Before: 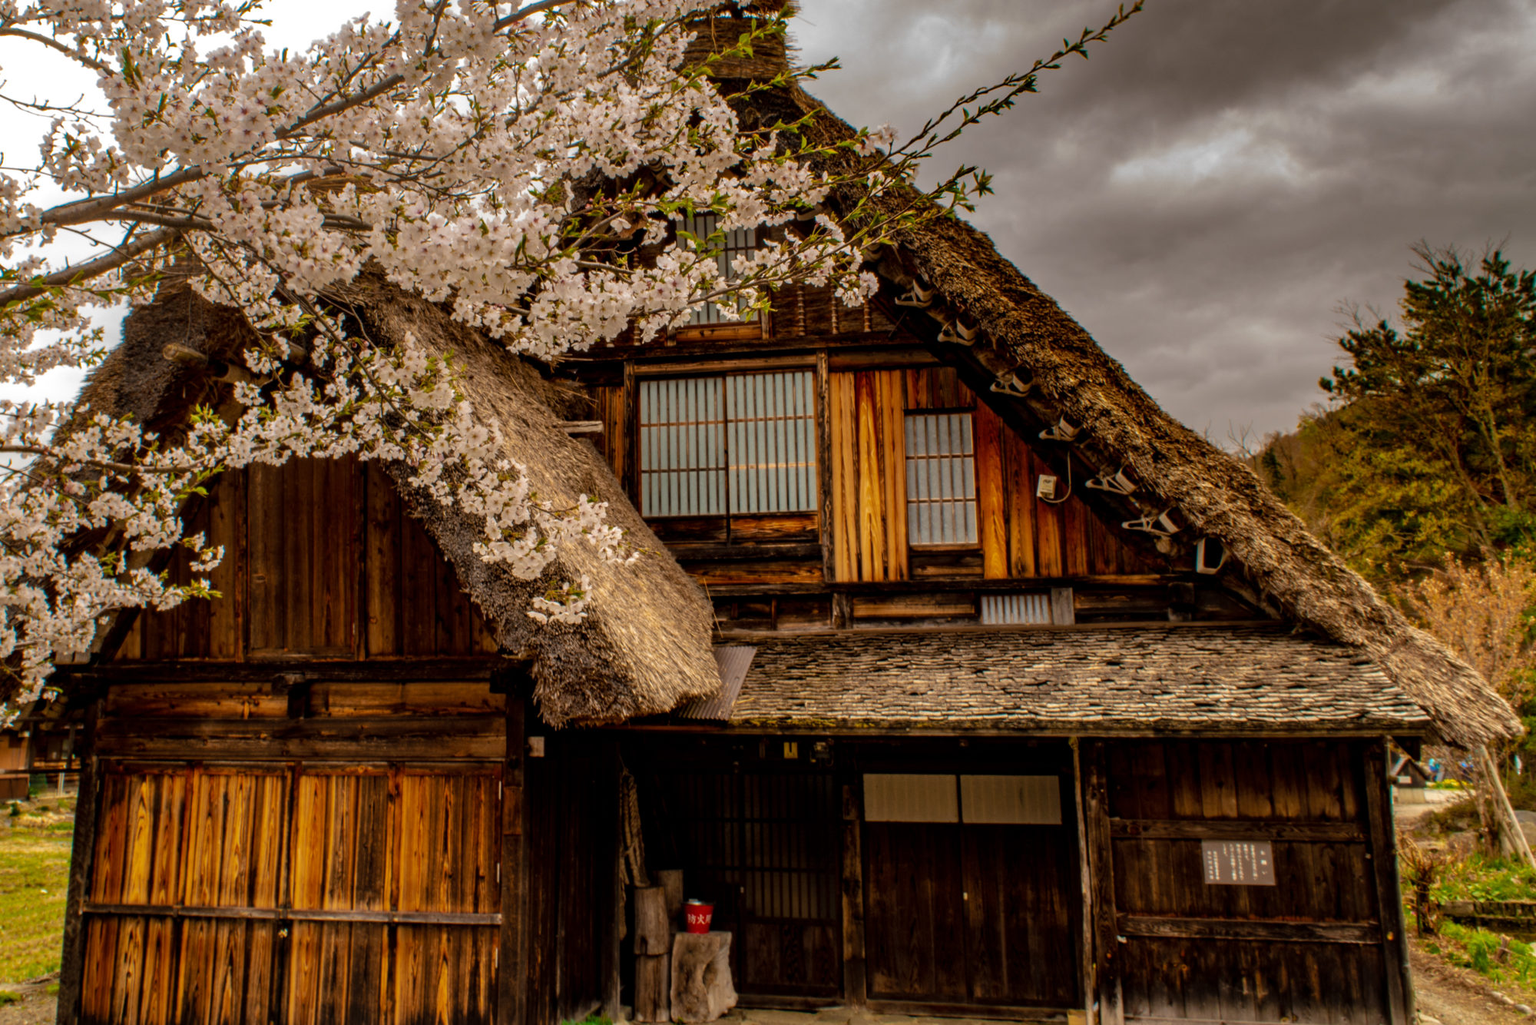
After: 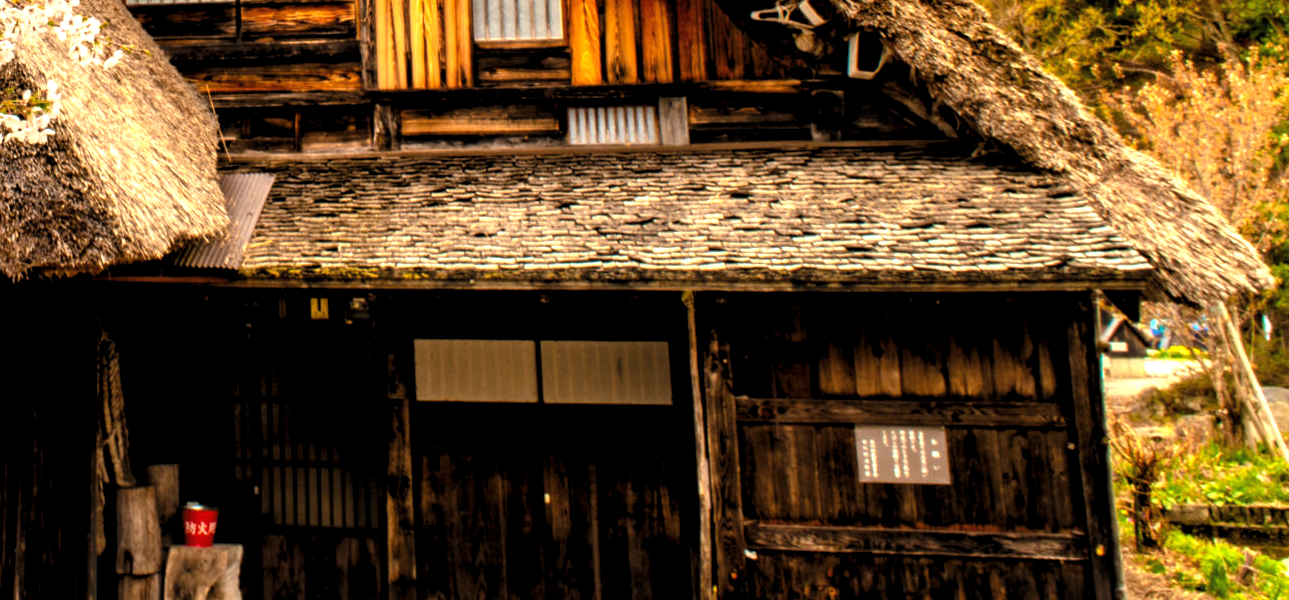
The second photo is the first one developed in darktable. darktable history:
crop and rotate: left 35.527%, top 50.086%, bottom 4.871%
exposure: black level correction 0, exposure 1.1 EV, compensate highlight preservation false
levels: levels [0.062, 0.494, 0.925]
